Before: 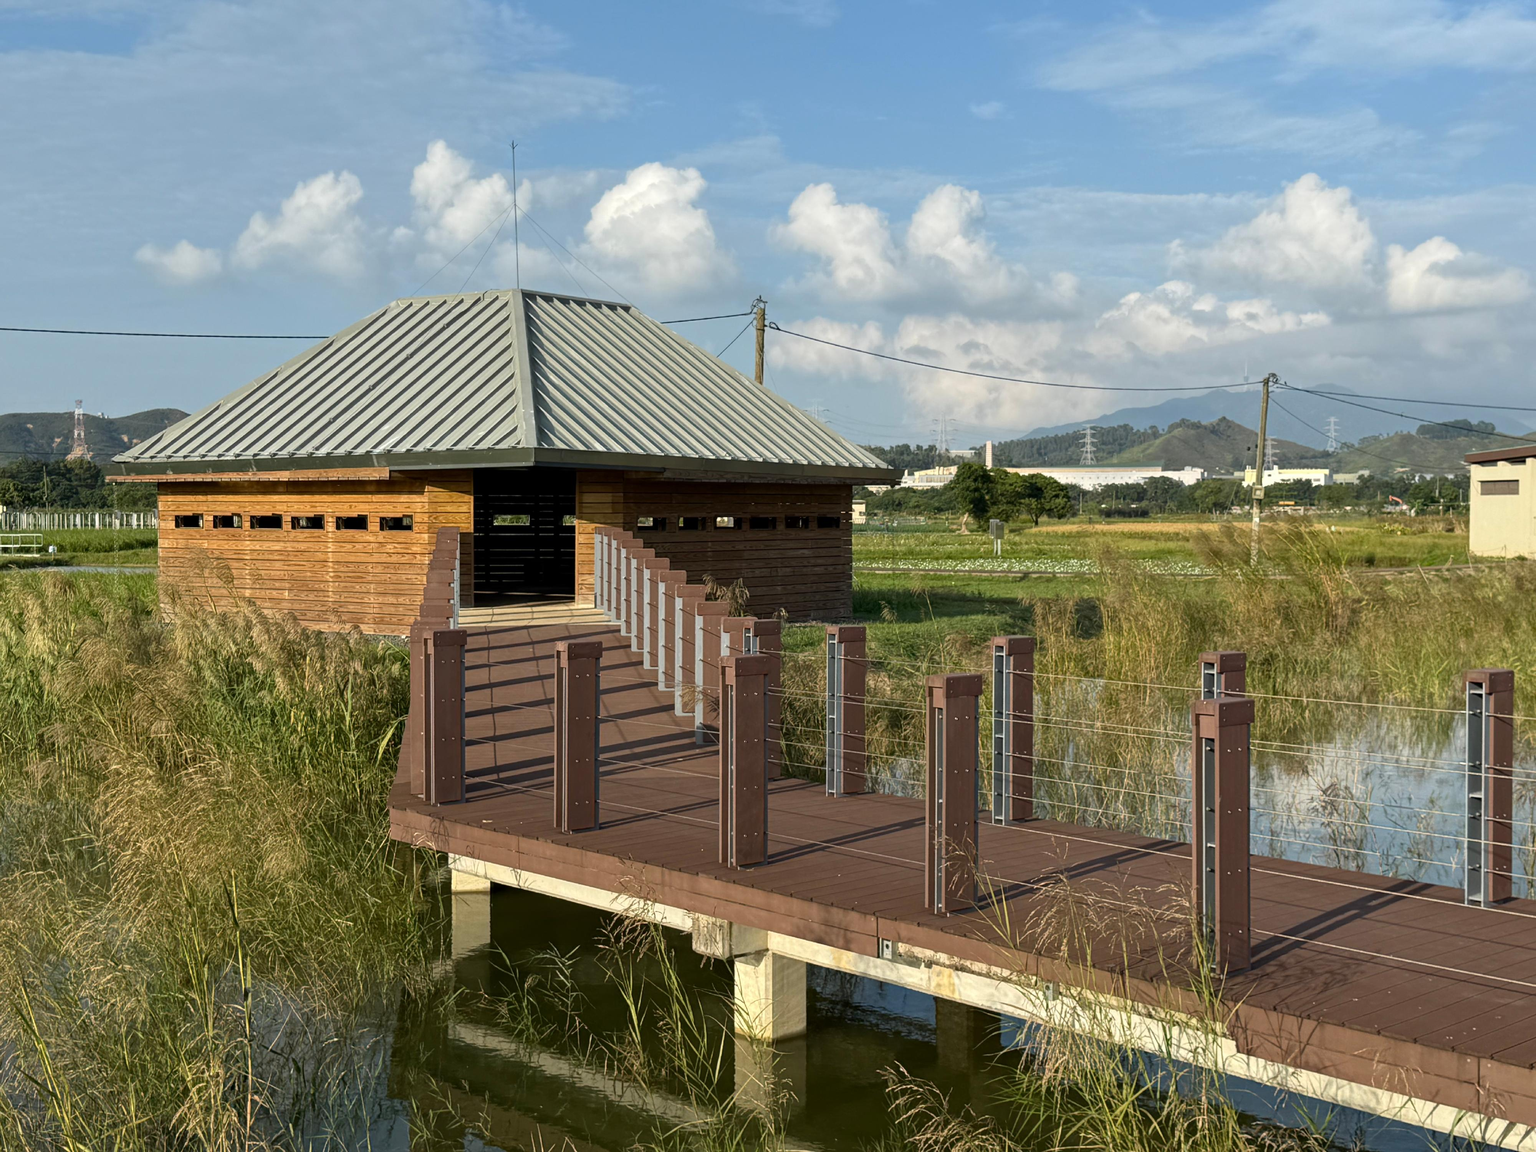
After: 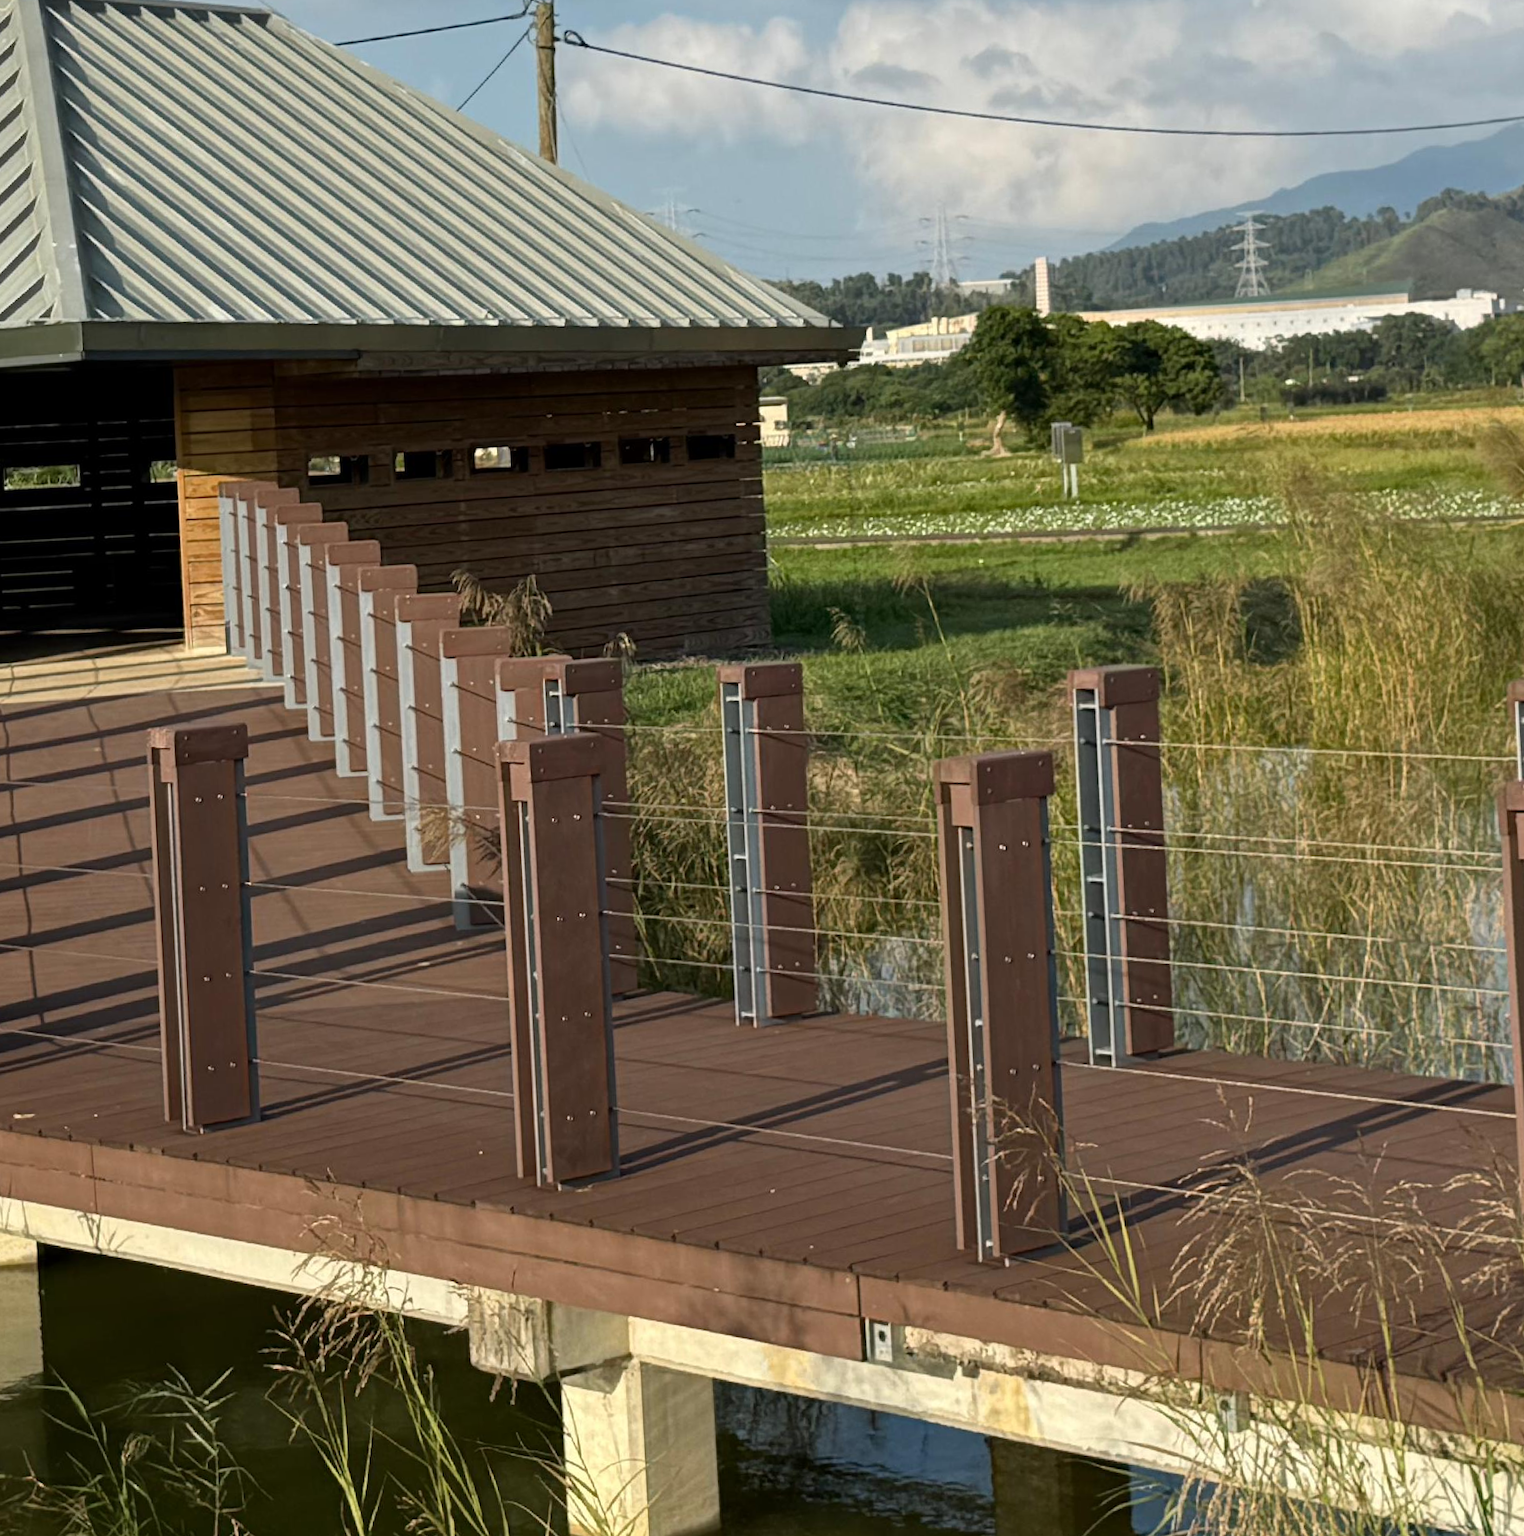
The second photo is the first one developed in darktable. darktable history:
exposure: compensate highlight preservation false
rotate and perspective: rotation -3°, crop left 0.031, crop right 0.968, crop top 0.07, crop bottom 0.93
crop: left 31.379%, top 24.658%, right 20.326%, bottom 6.628%
